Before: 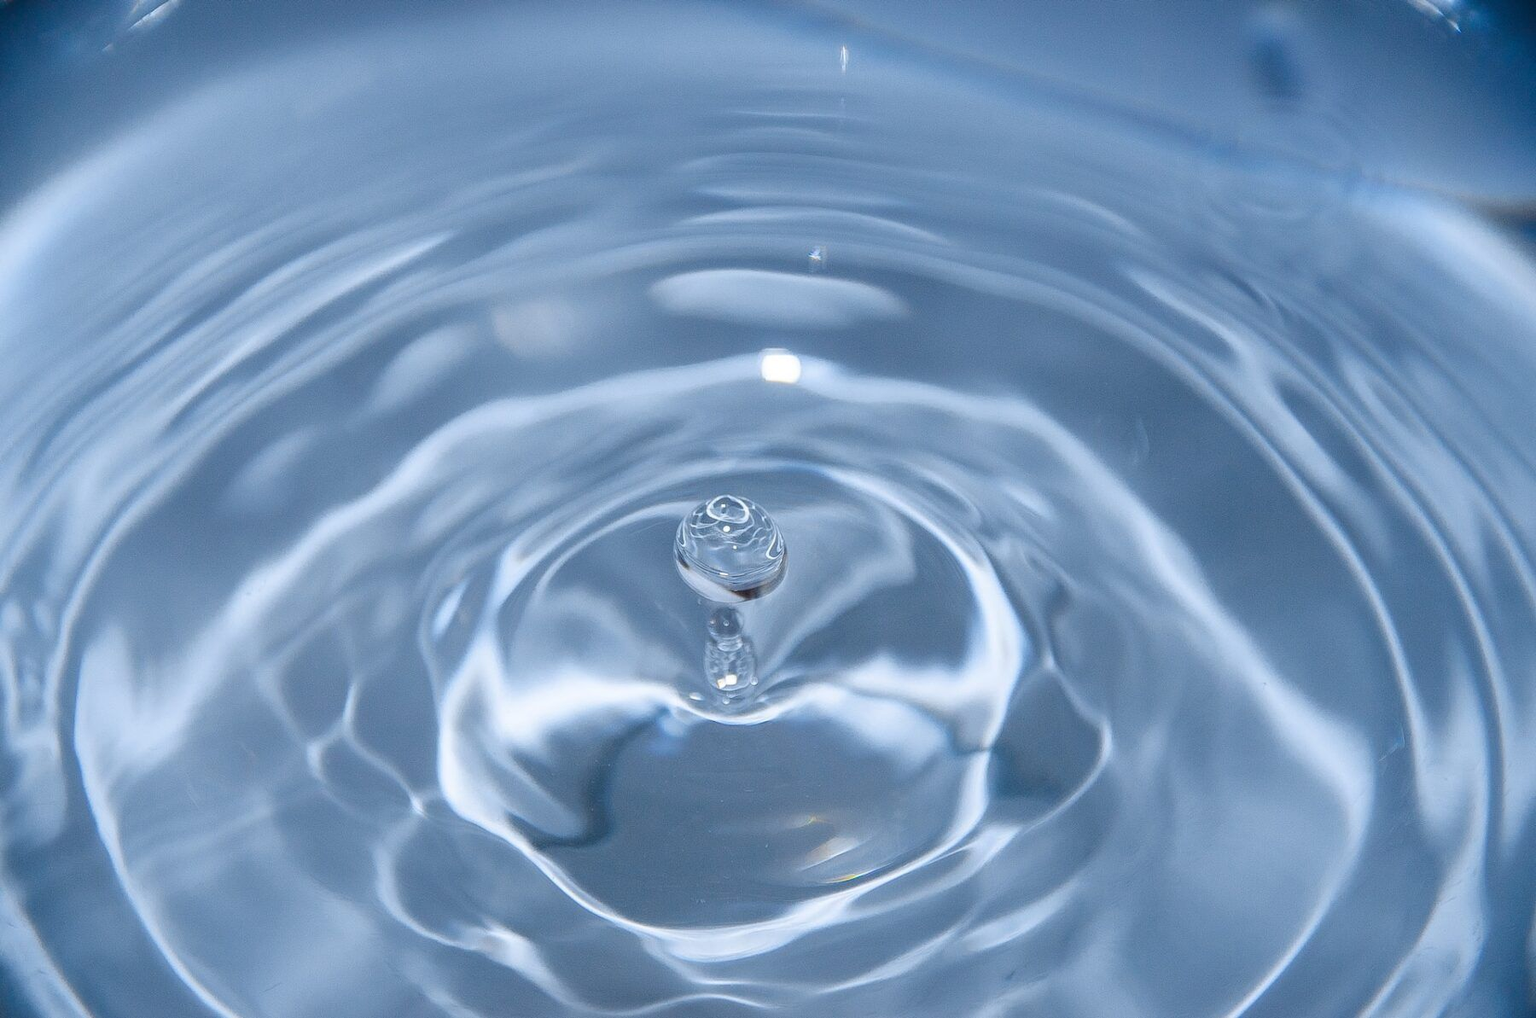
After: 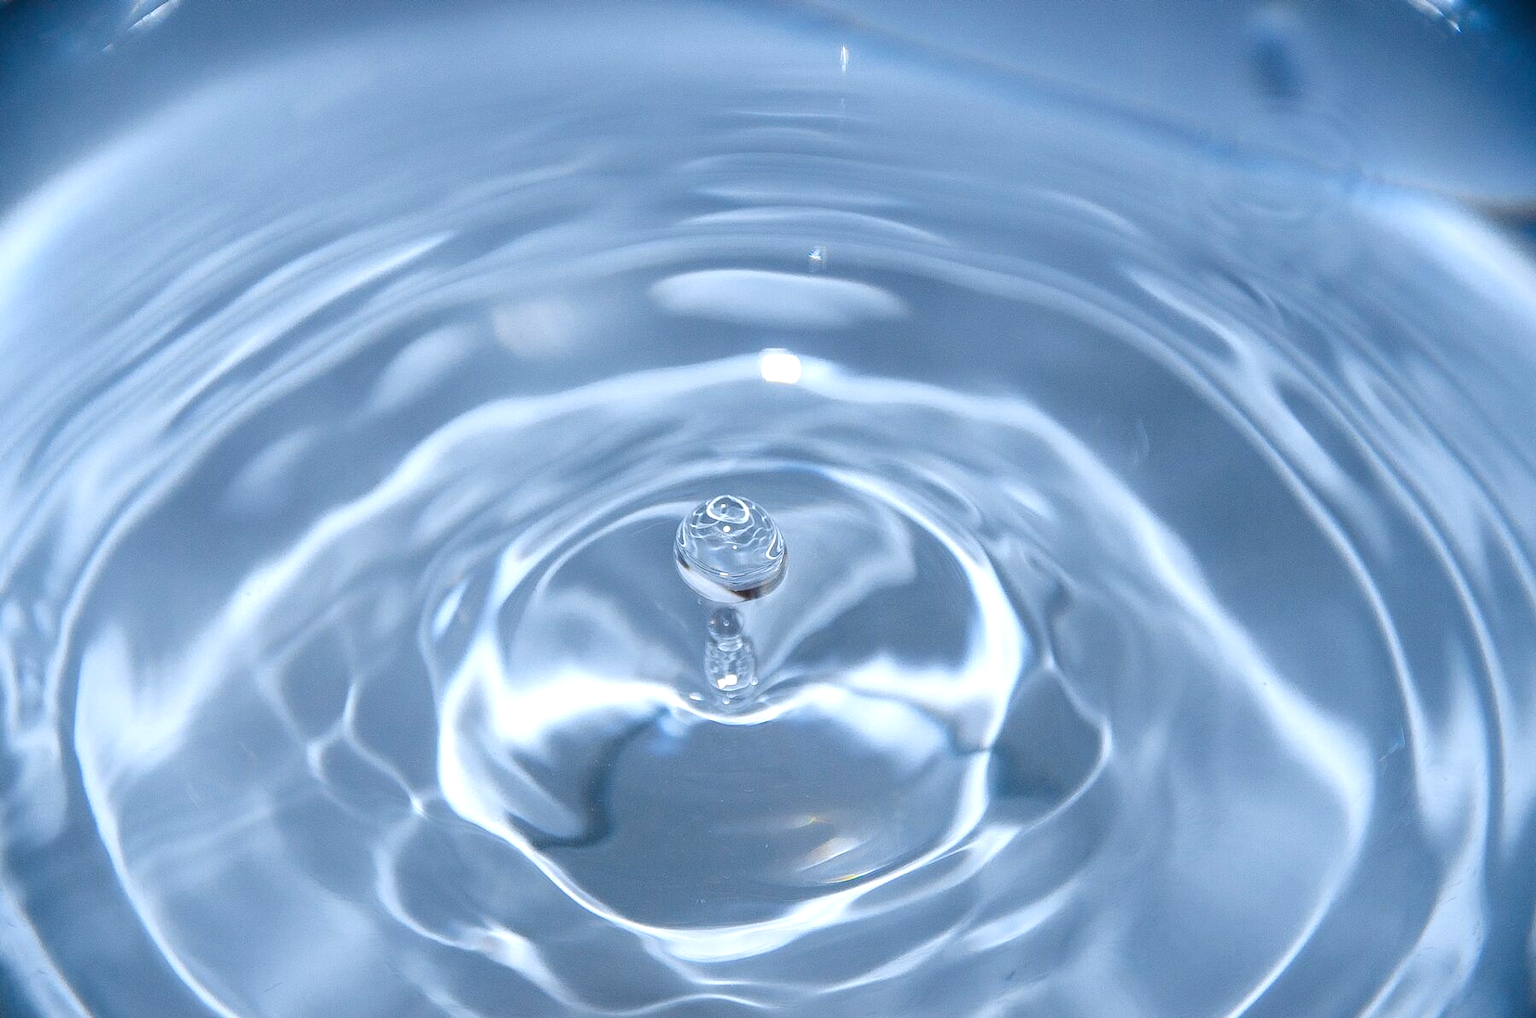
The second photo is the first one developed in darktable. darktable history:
tone equalizer: -8 EV -0.447 EV, -7 EV -0.356 EV, -6 EV -0.361 EV, -5 EV -0.253 EV, -3 EV 0.225 EV, -2 EV 0.309 EV, -1 EV 0.405 EV, +0 EV 0.388 EV, mask exposure compensation -0.495 EV
exposure: compensate exposure bias true, compensate highlight preservation false
